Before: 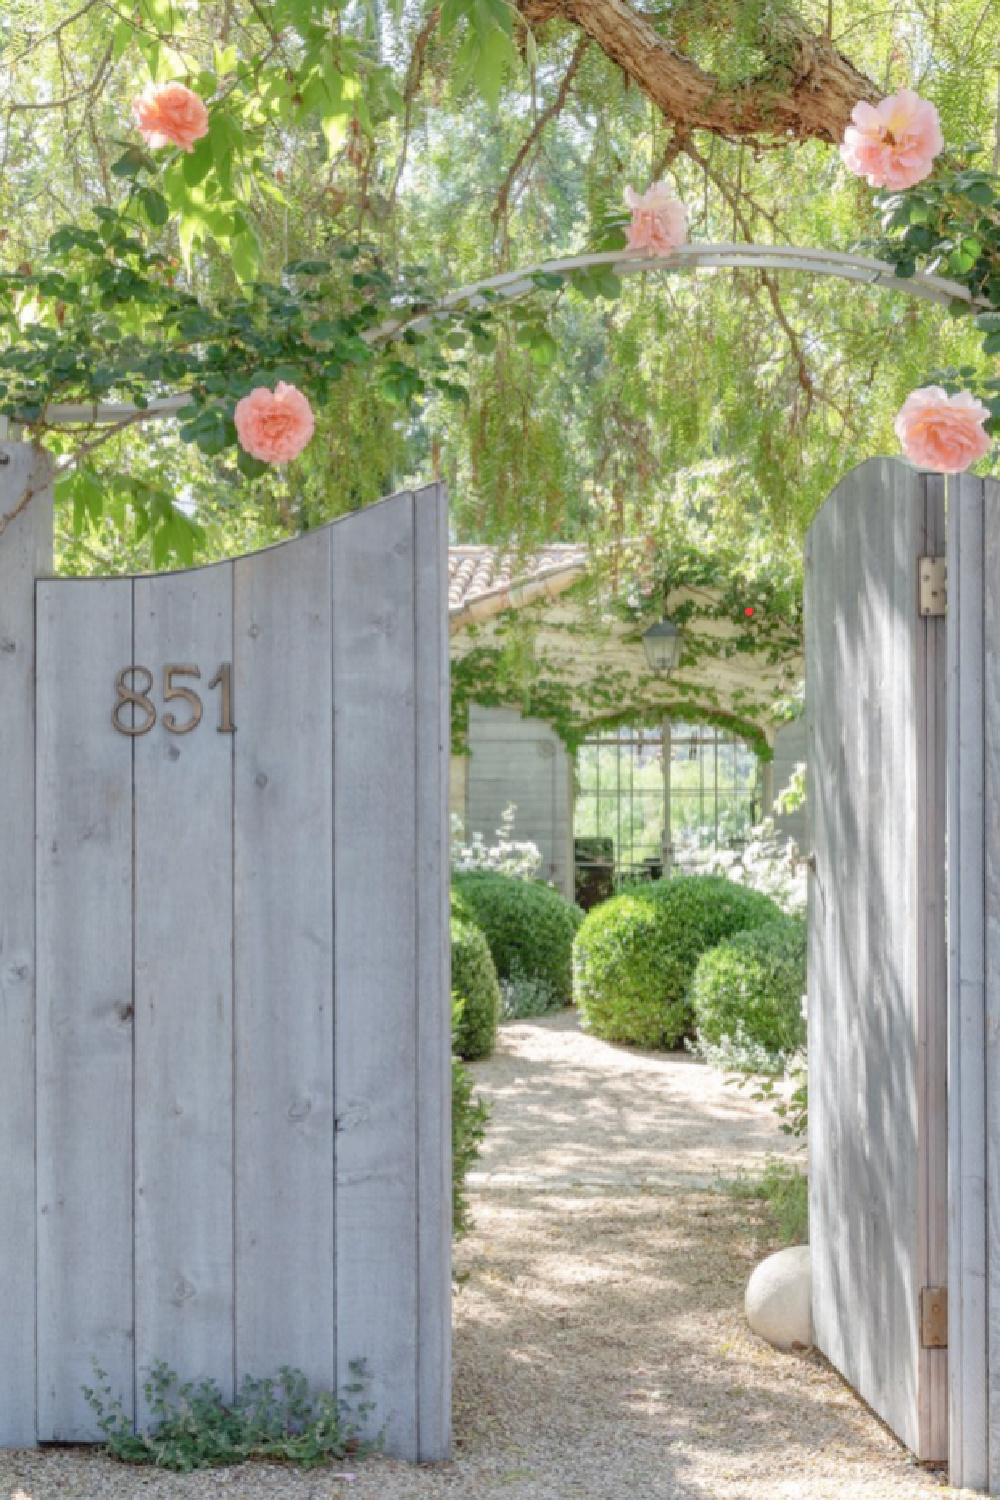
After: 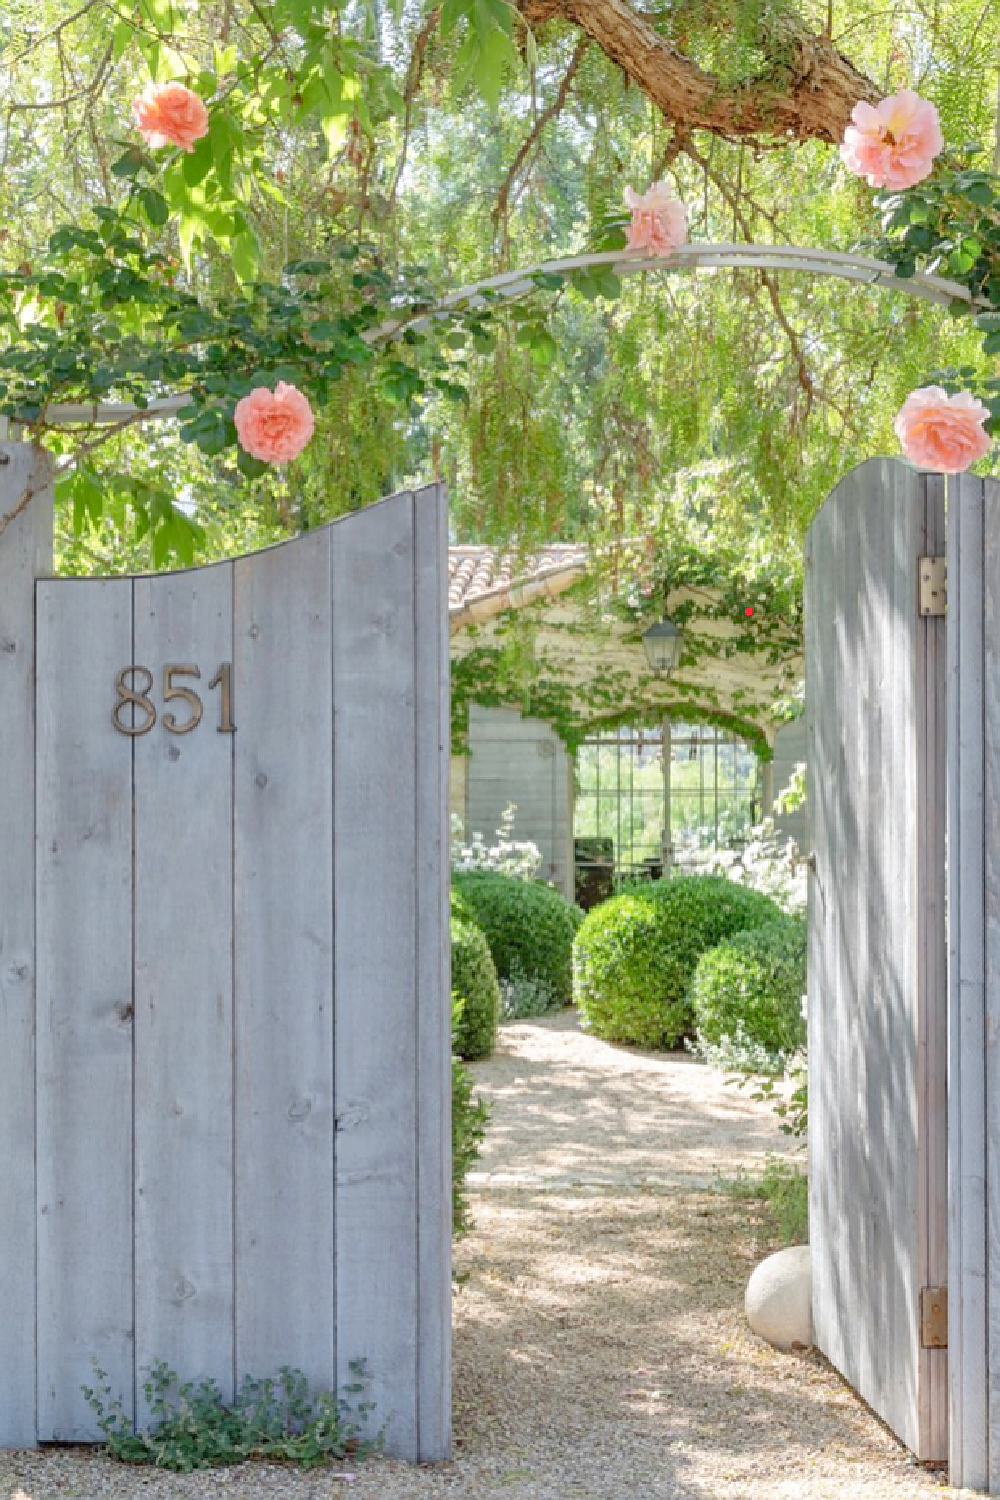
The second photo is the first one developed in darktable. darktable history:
sharpen: on, module defaults
contrast brightness saturation: contrast 0.037, saturation 0.154
